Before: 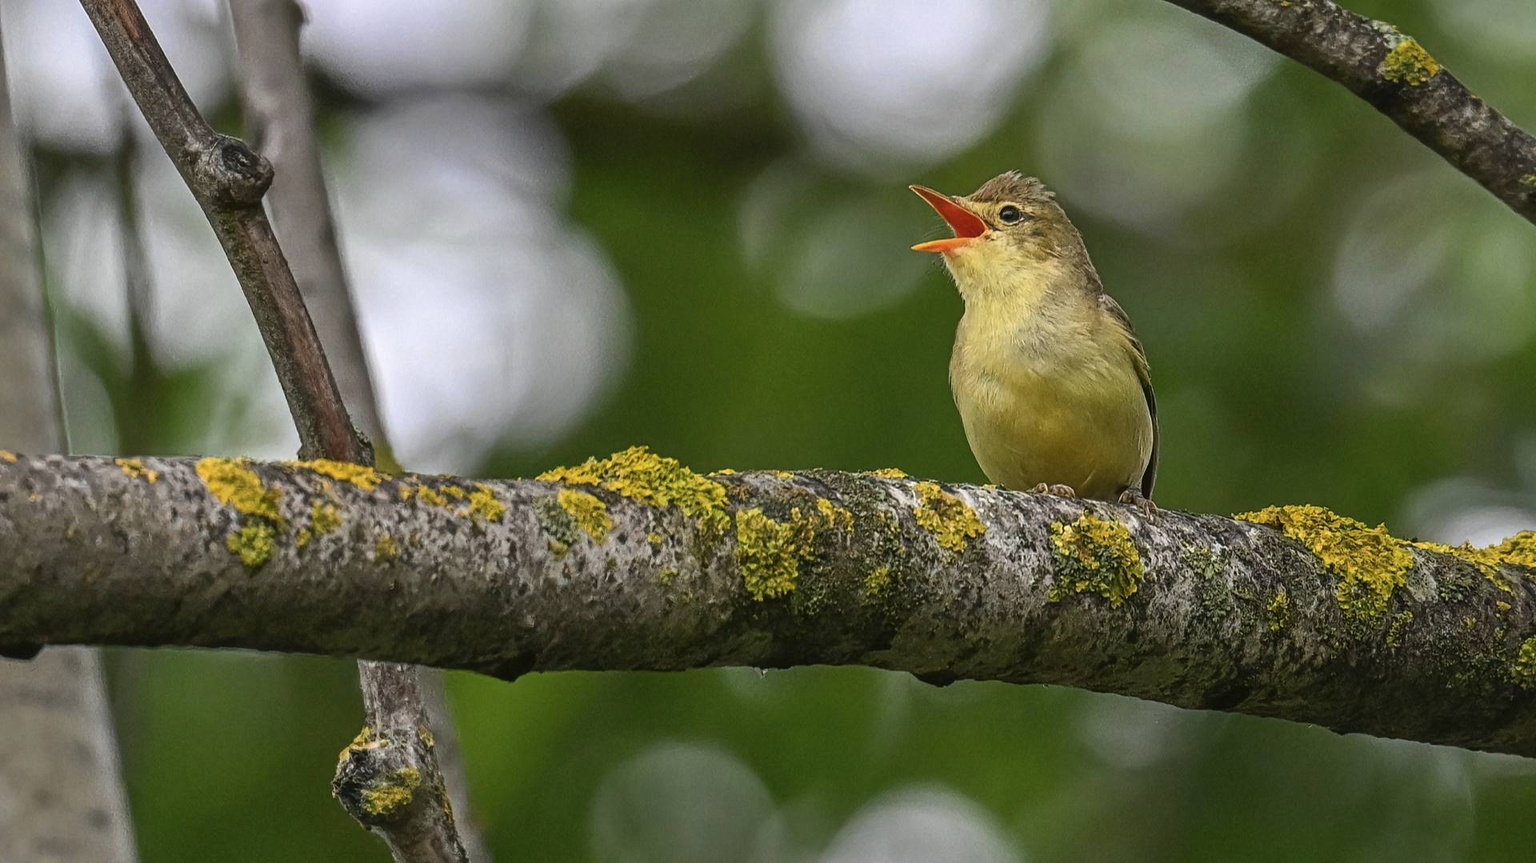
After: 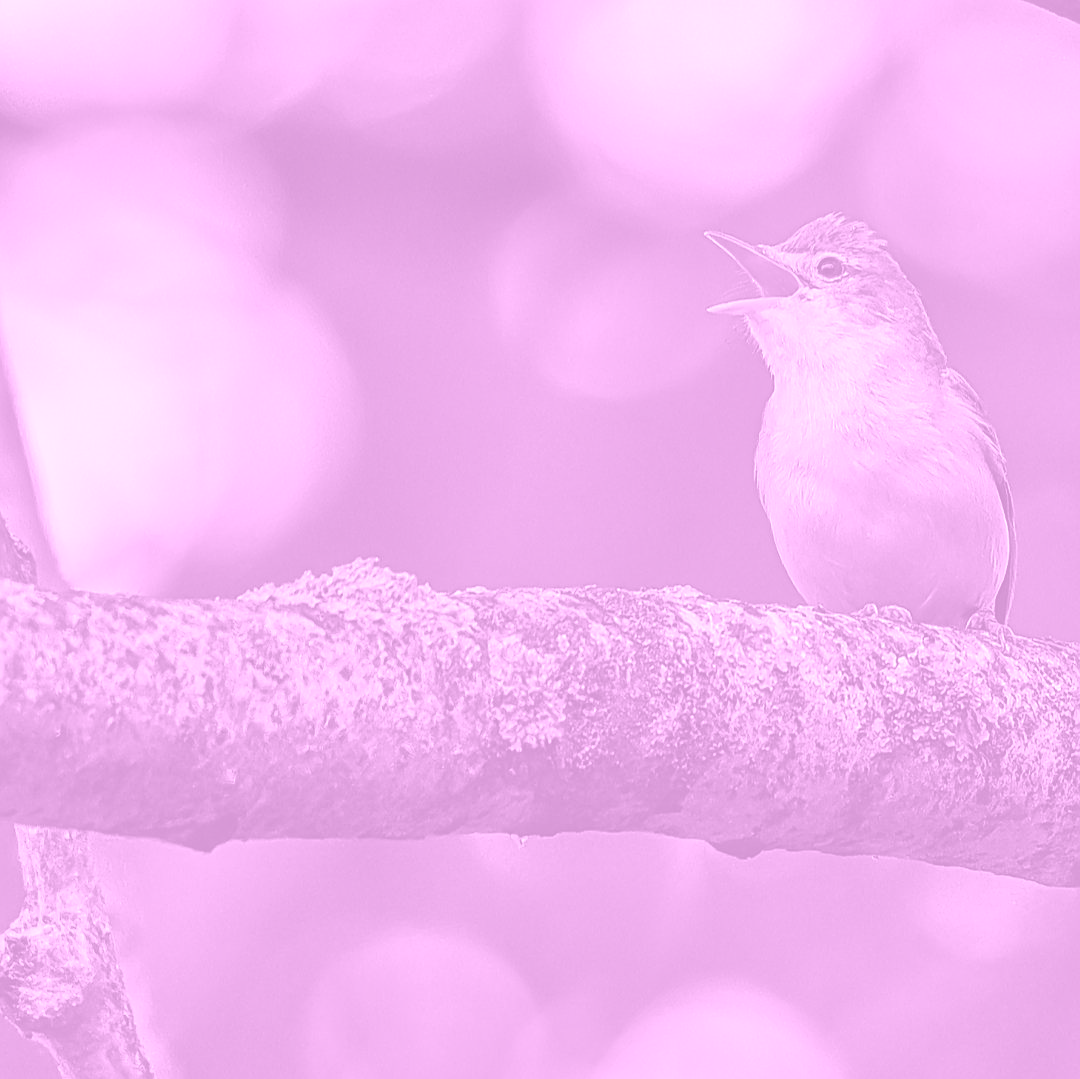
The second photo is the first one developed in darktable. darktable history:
colorize: hue 331.2°, saturation 75%, source mix 30.28%, lightness 70.52%, version 1
crop and rotate: left 22.516%, right 21.234%
color balance rgb: shadows lift › chroma 1%, shadows lift › hue 28.8°, power › hue 60°, highlights gain › chroma 1%, highlights gain › hue 60°, global offset › luminance 0.25%, perceptual saturation grading › highlights -20%, perceptual saturation grading › shadows 20%, perceptual brilliance grading › highlights 10%, perceptual brilliance grading › shadows -5%, global vibrance 19.67%
shadows and highlights: shadows 60, soften with gaussian
sharpen: on, module defaults
